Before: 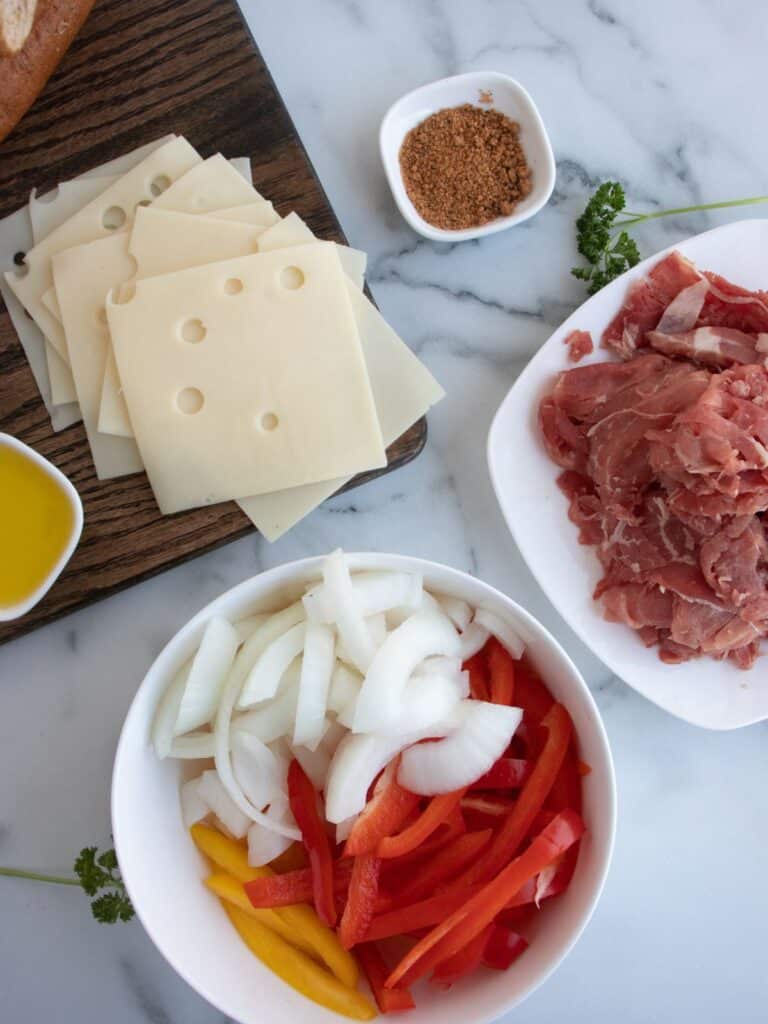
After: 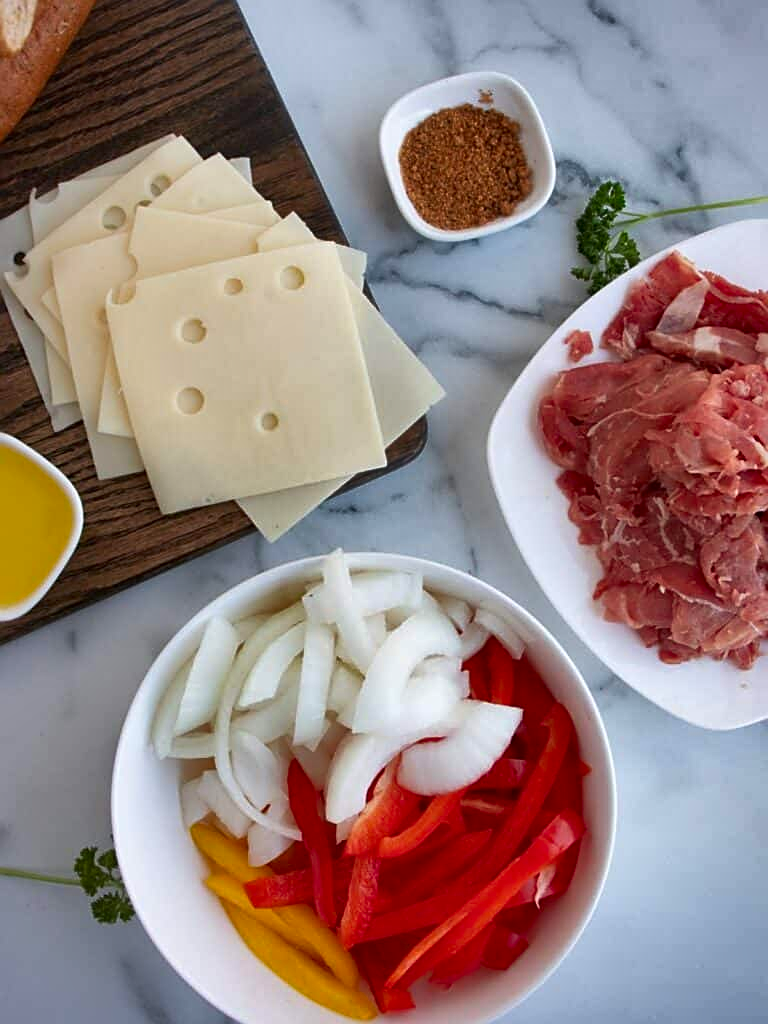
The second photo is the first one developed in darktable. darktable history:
contrast brightness saturation: contrast 0.078, saturation 0.201
sharpen: on, module defaults
shadows and highlights: shadows 24.55, highlights -77.74, highlights color adjustment 39.85%, soften with gaussian
